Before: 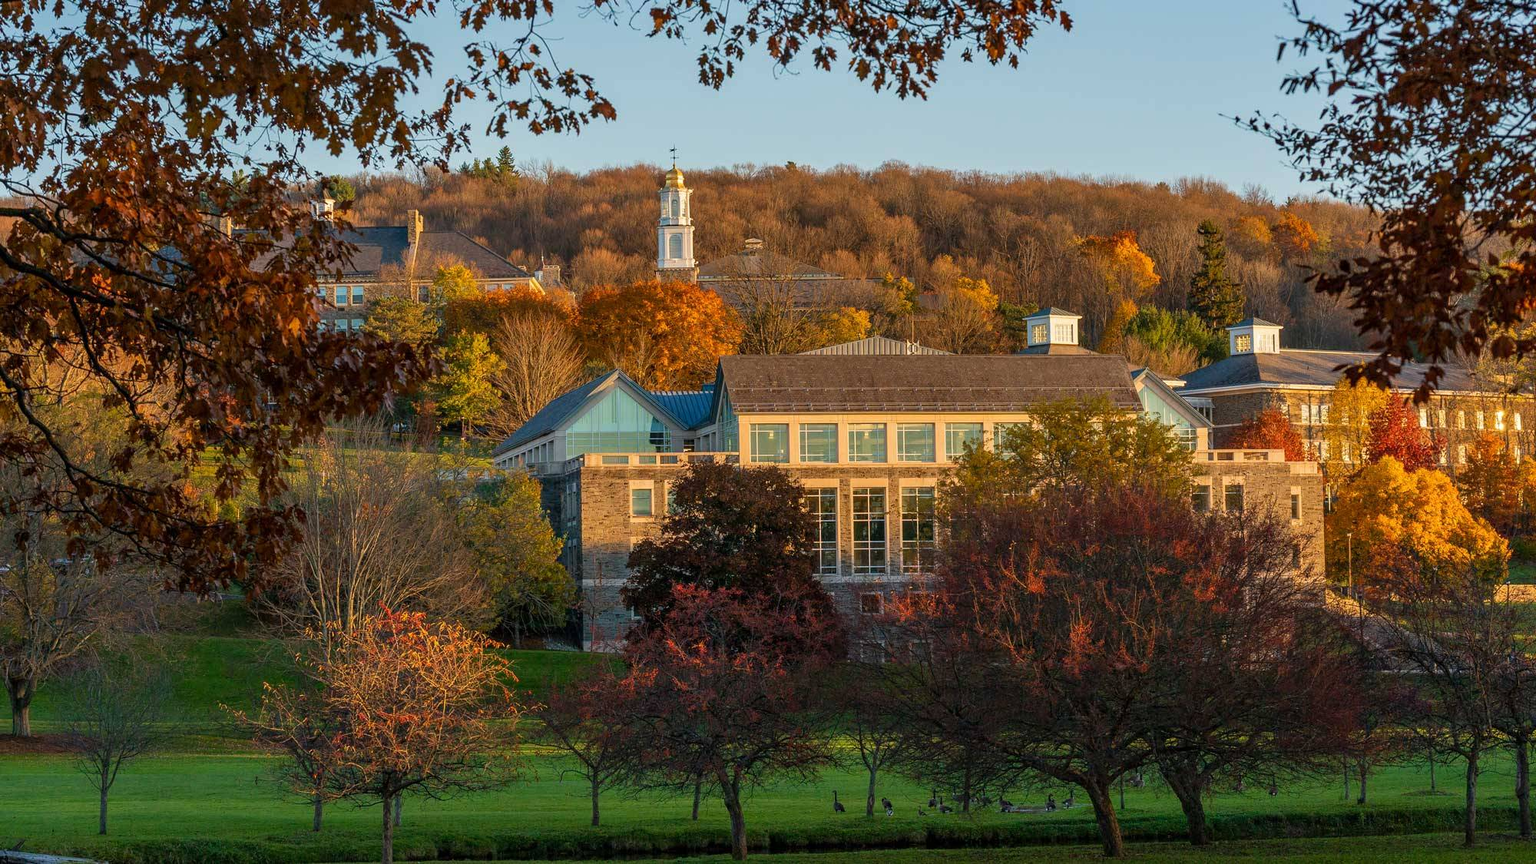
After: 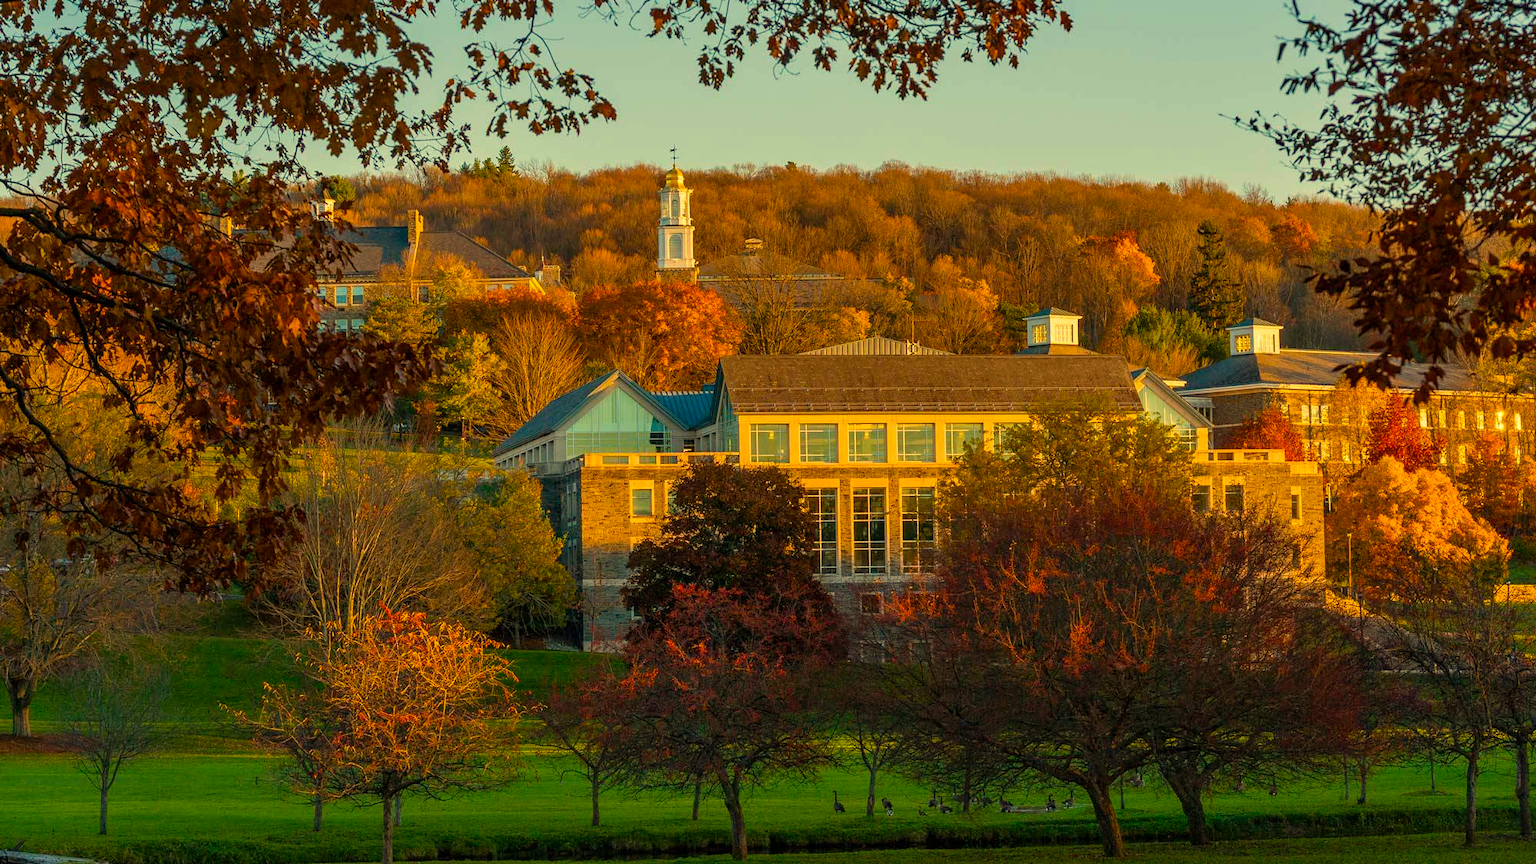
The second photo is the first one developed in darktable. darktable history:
color balance rgb: perceptual saturation grading › global saturation 25%, global vibrance 20%
white balance: red 1.08, blue 0.791
